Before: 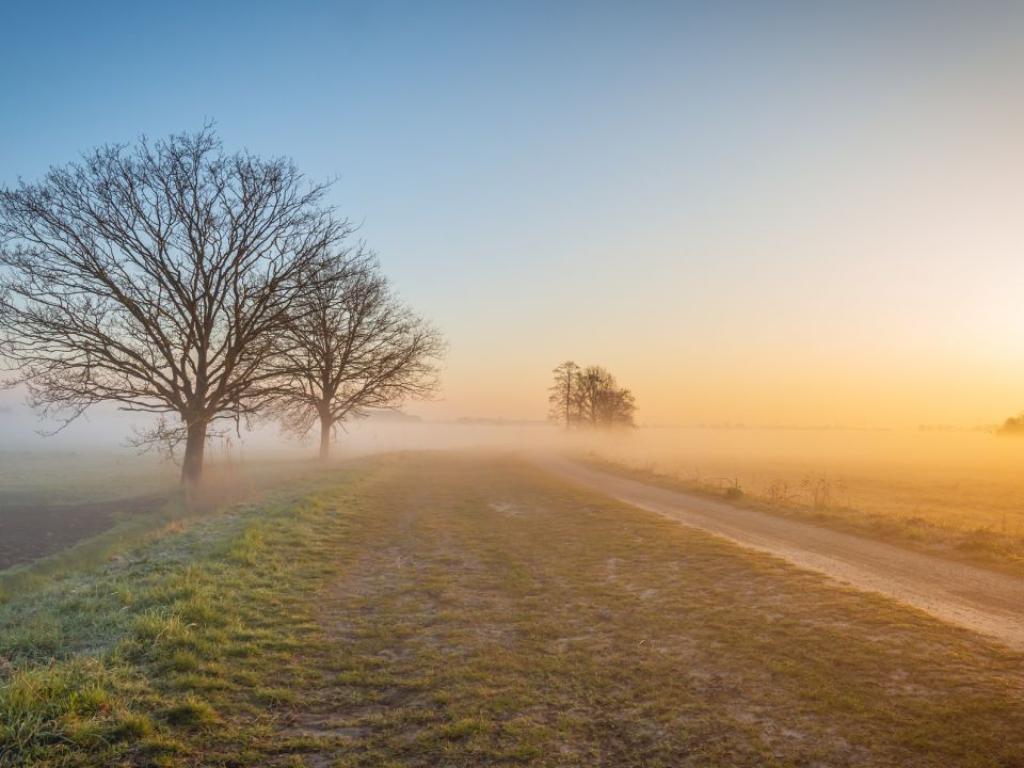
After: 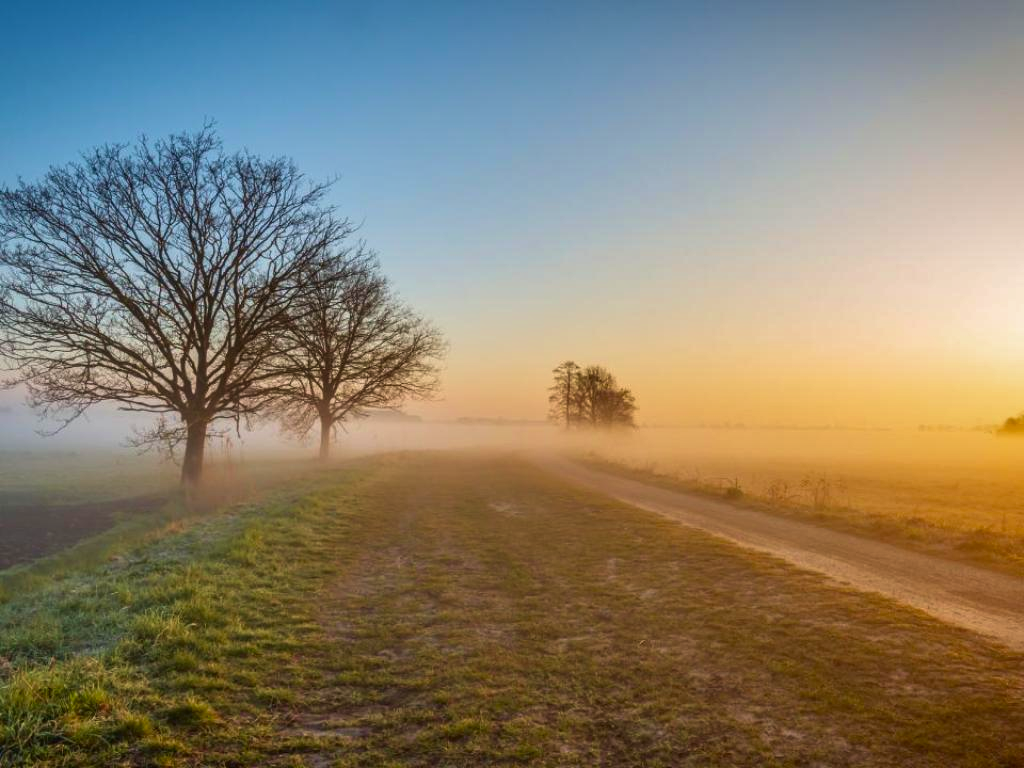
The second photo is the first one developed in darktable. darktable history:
velvia: on, module defaults
contrast brightness saturation: contrast 0.07, brightness -0.14, saturation 0.11
shadows and highlights: low approximation 0.01, soften with gaussian
